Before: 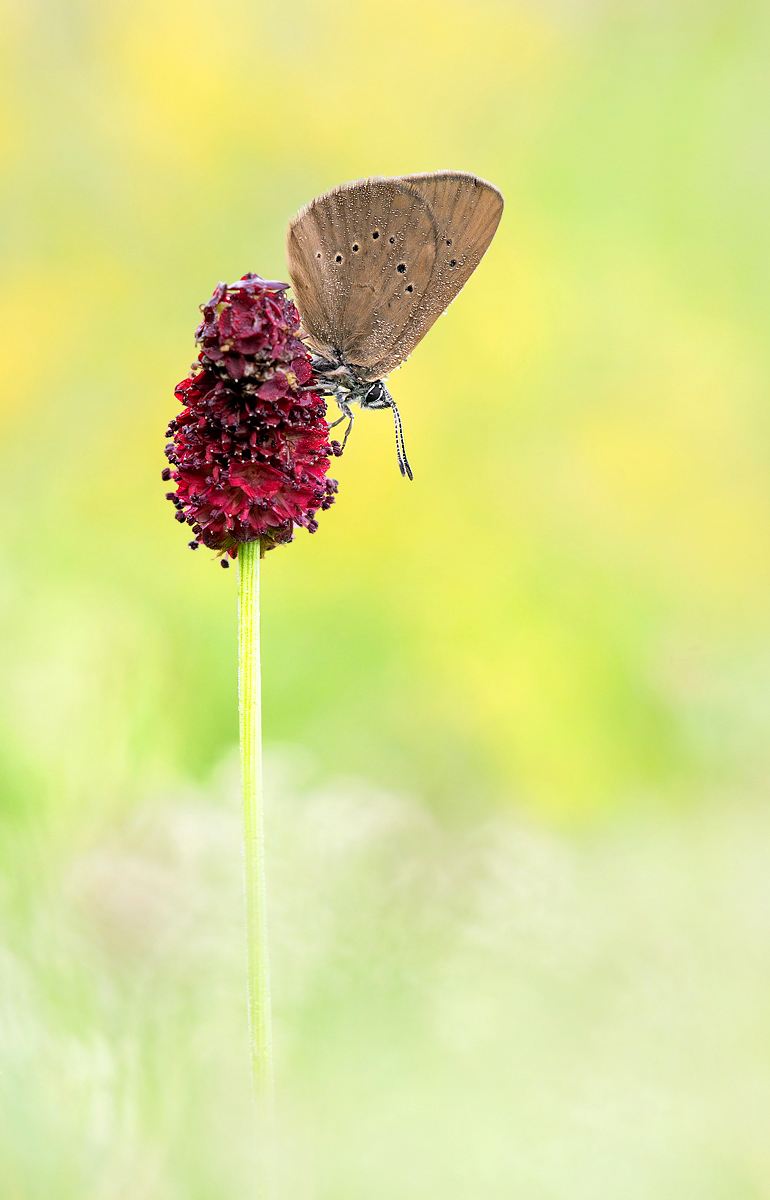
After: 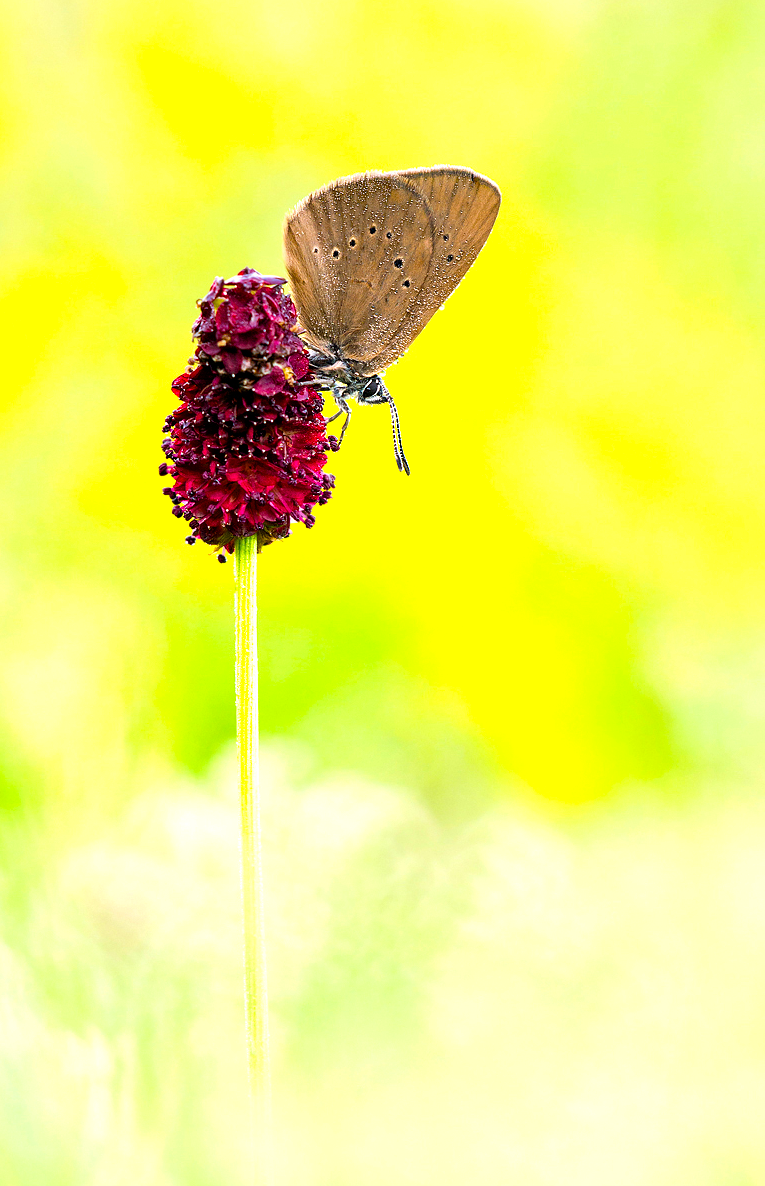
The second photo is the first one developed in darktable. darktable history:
color balance rgb: perceptual saturation grading › global saturation 36.529%, perceptual saturation grading › shadows 34.711%, perceptual brilliance grading › highlights 13.239%, perceptual brilliance grading › mid-tones 8.099%, perceptual brilliance grading › shadows -17.841%
crop: left 0.487%, top 0.487%, right 0.147%, bottom 0.611%
